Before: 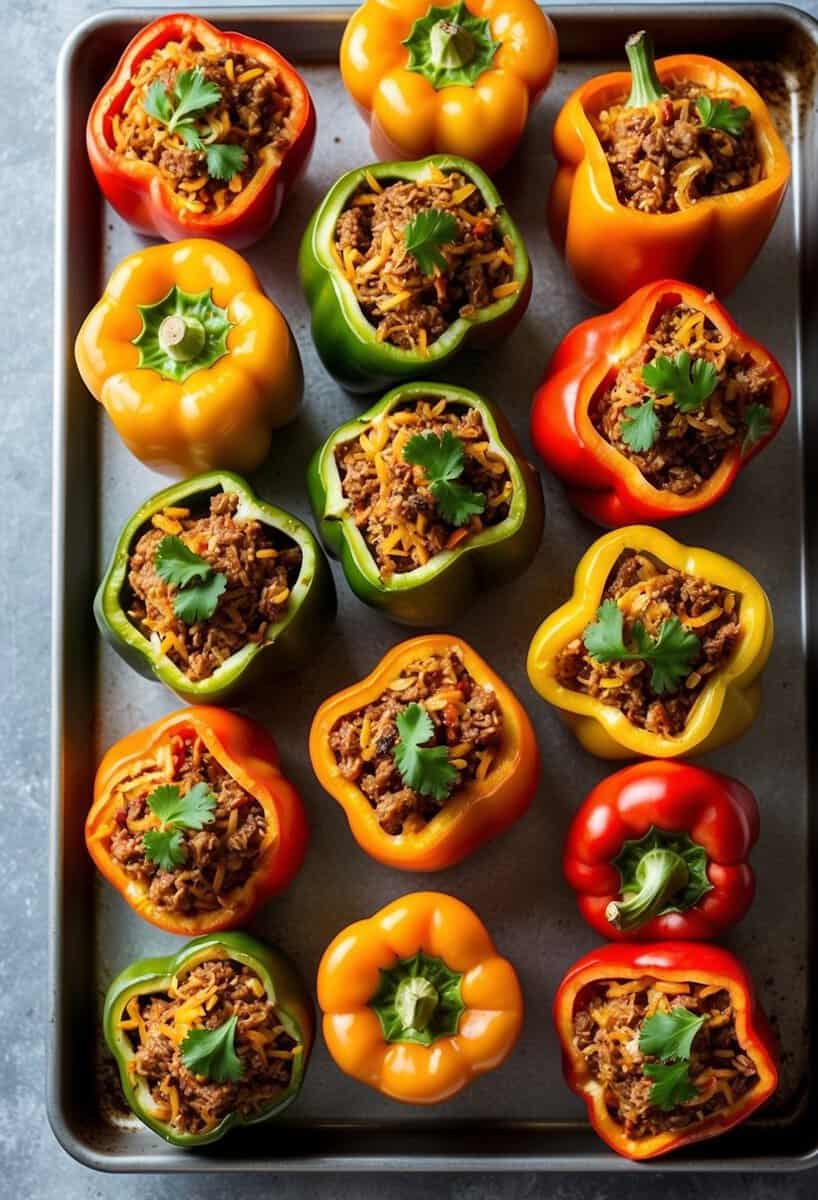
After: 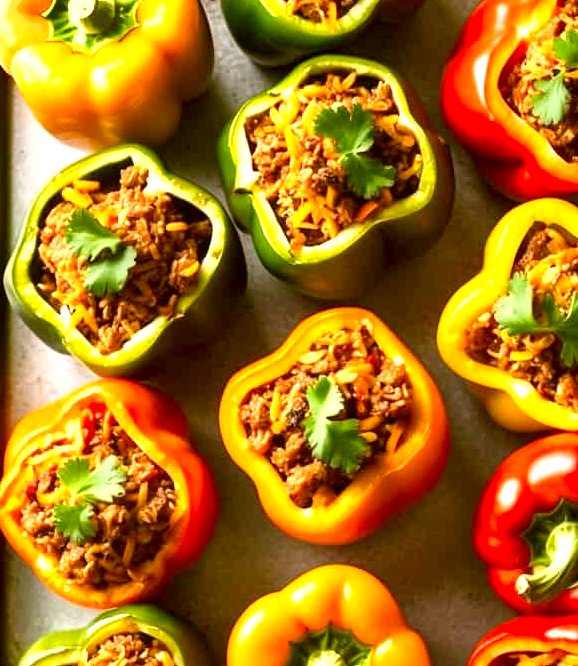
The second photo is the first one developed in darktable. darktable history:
color correction: highlights a* 8.79, highlights b* 15.48, shadows a* -0.356, shadows b* 27.17
exposure: black level correction 0.001, exposure 1.131 EV, compensate exposure bias true, compensate highlight preservation false
crop: left 11.034%, top 27.328%, right 18.292%, bottom 17.119%
shadows and highlights: soften with gaussian
